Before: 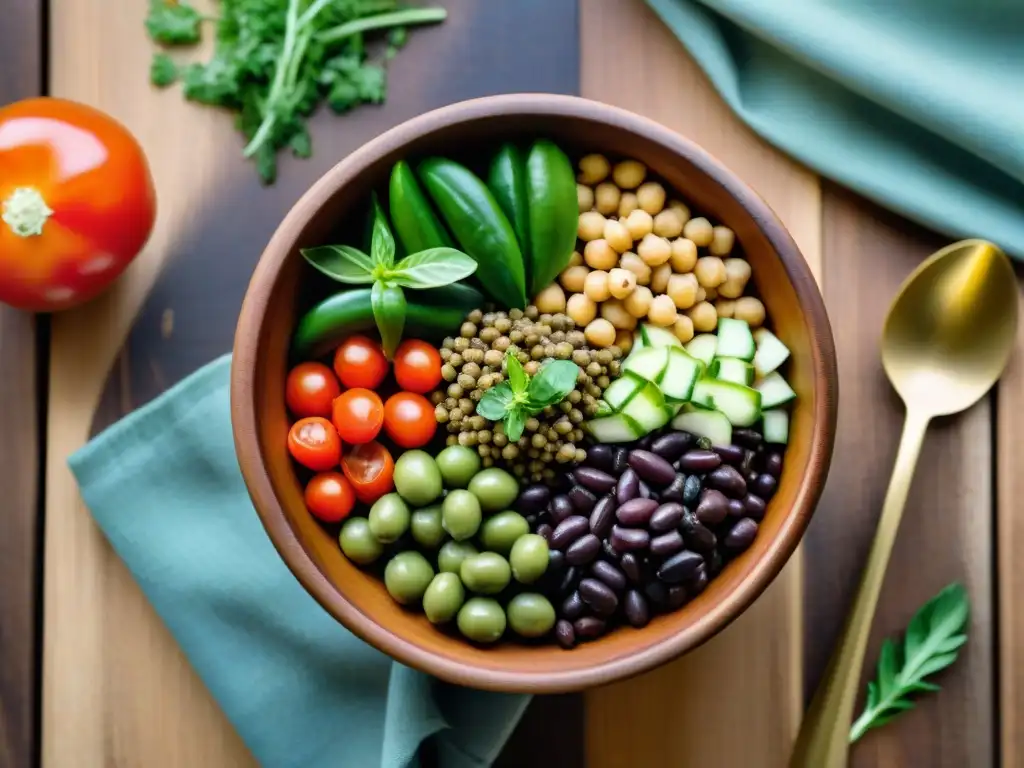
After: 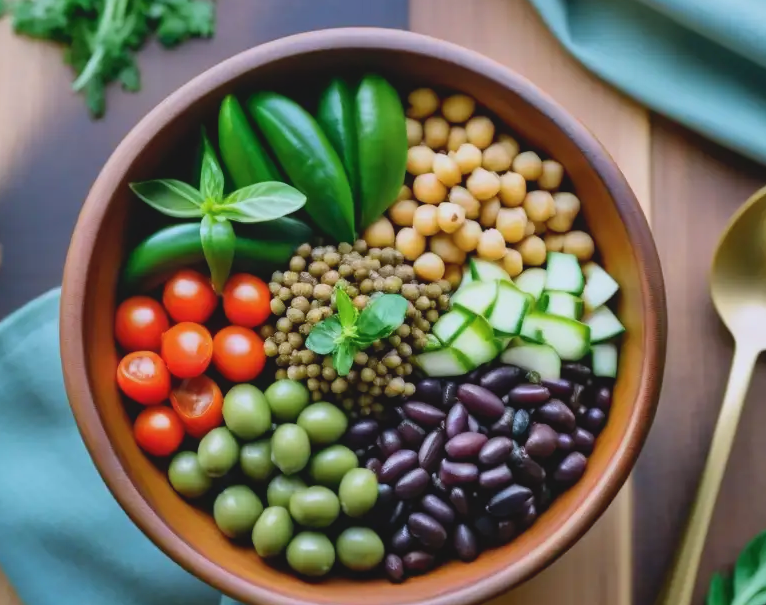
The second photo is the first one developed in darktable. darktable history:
crop: left 16.768%, top 8.653%, right 8.362%, bottom 12.485%
shadows and highlights: soften with gaussian
color calibration: illuminant as shot in camera, x 0.358, y 0.373, temperature 4628.91 K
local contrast: highlights 68%, shadows 68%, detail 82%, midtone range 0.325
tone equalizer: -7 EV 0.18 EV, -6 EV 0.12 EV, -5 EV 0.08 EV, -4 EV 0.04 EV, -2 EV -0.02 EV, -1 EV -0.04 EV, +0 EV -0.06 EV, luminance estimator HSV value / RGB max
